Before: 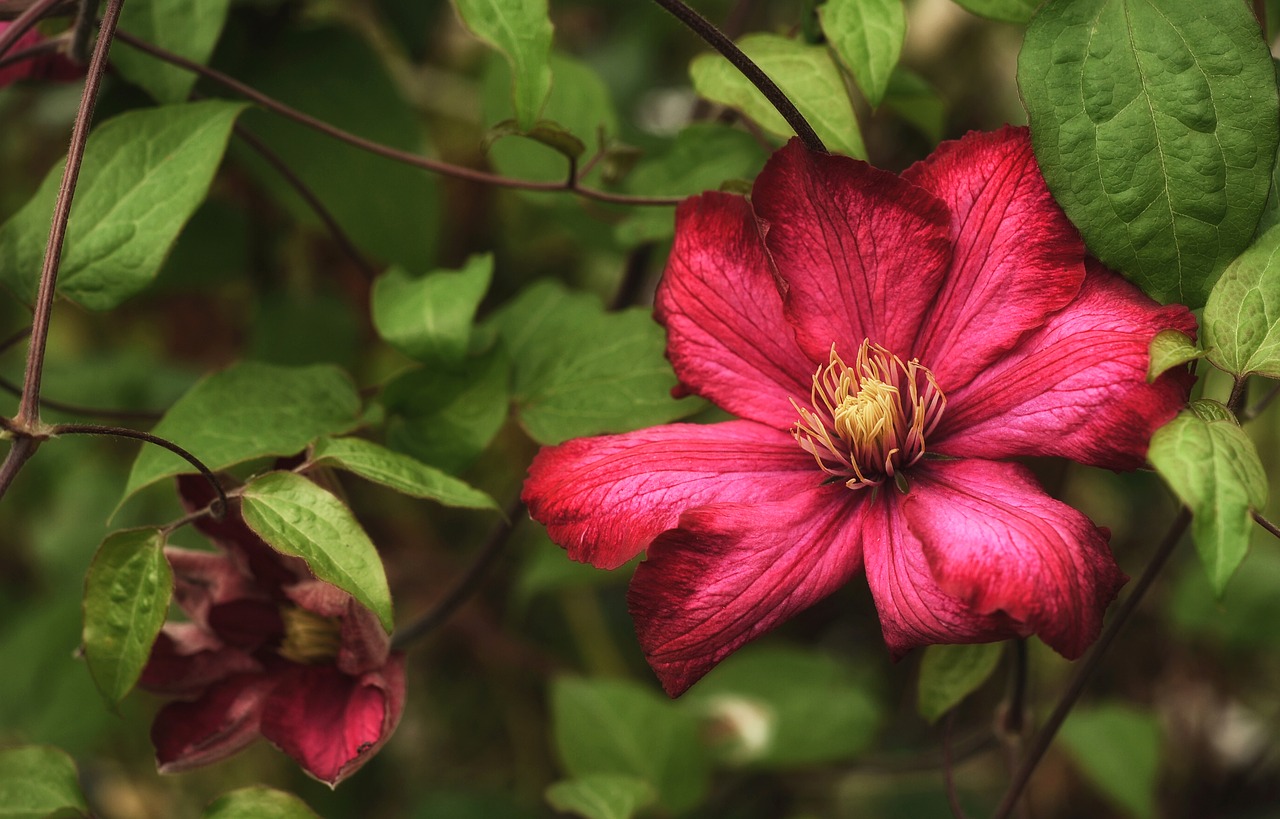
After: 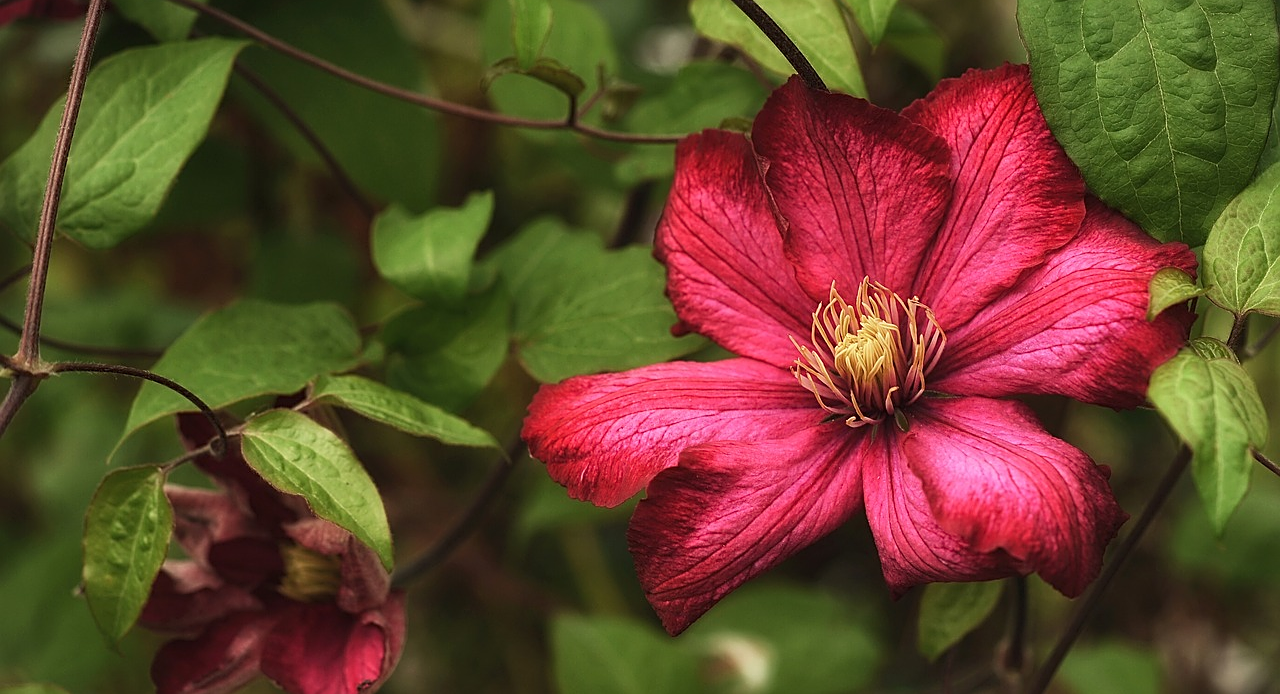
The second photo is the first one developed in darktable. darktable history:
sharpen: amount 0.49
crop: top 7.591%, bottom 7.628%
